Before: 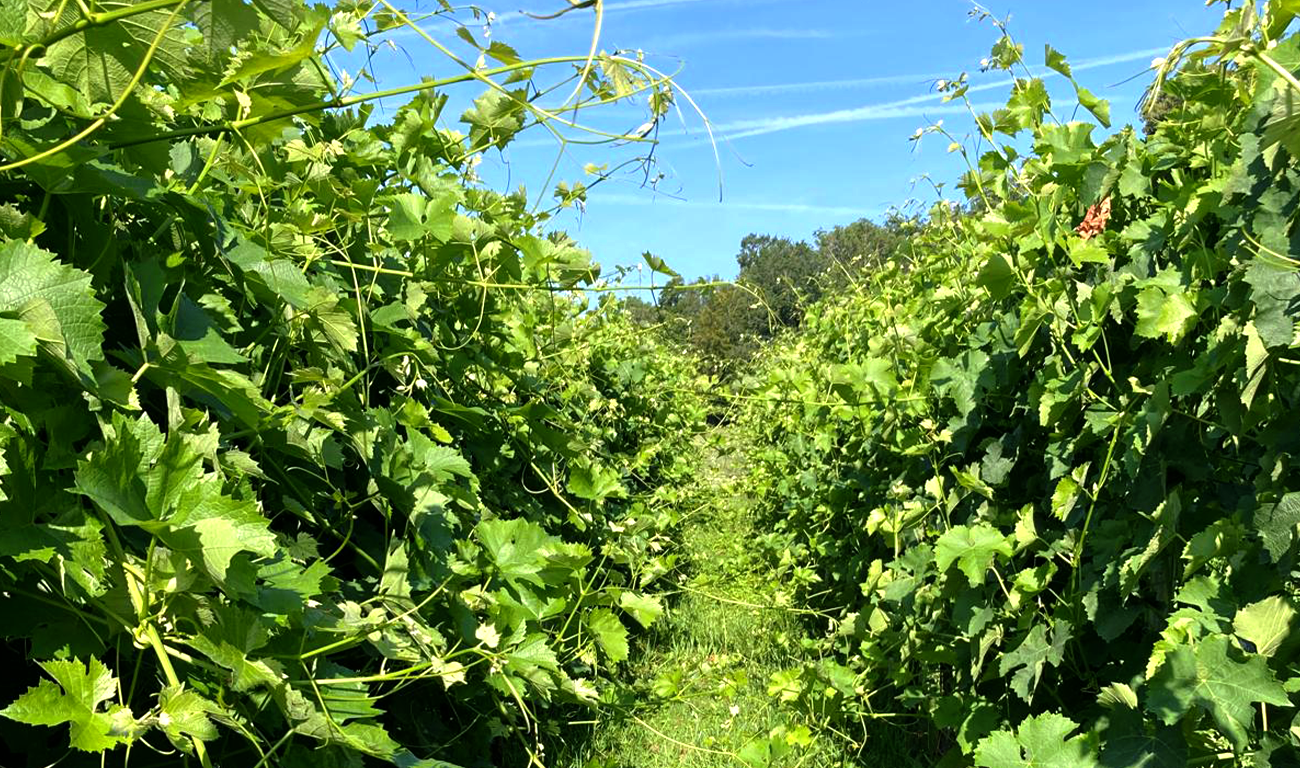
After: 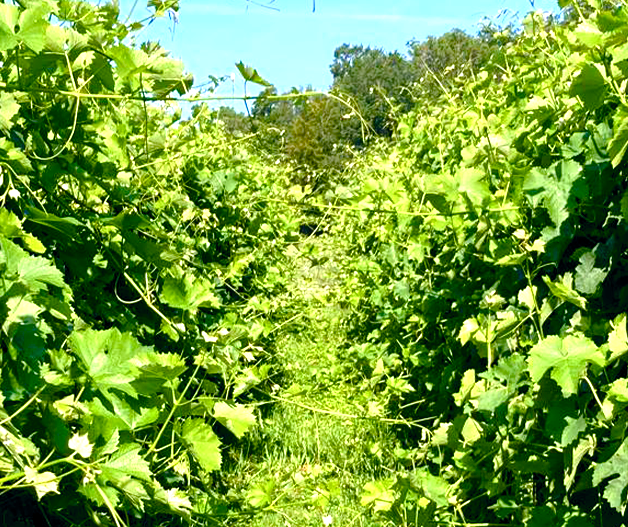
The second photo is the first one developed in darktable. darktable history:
color balance rgb: global offset › chroma 0.065%, global offset › hue 253.6°, linear chroma grading › shadows 31.411%, linear chroma grading › global chroma -1.934%, linear chroma grading › mid-tones 3.953%, perceptual saturation grading › global saturation 20%, perceptual saturation grading › highlights -25.527%, perceptual saturation grading › shadows 25.812%, global vibrance 20%
local contrast: mode bilateral grid, contrast 21, coarseness 50, detail 120%, midtone range 0.2
exposure: black level correction 0.001, exposure 0.498 EV, compensate highlight preservation false
crop: left 31.364%, top 24.769%, right 20.323%, bottom 6.541%
